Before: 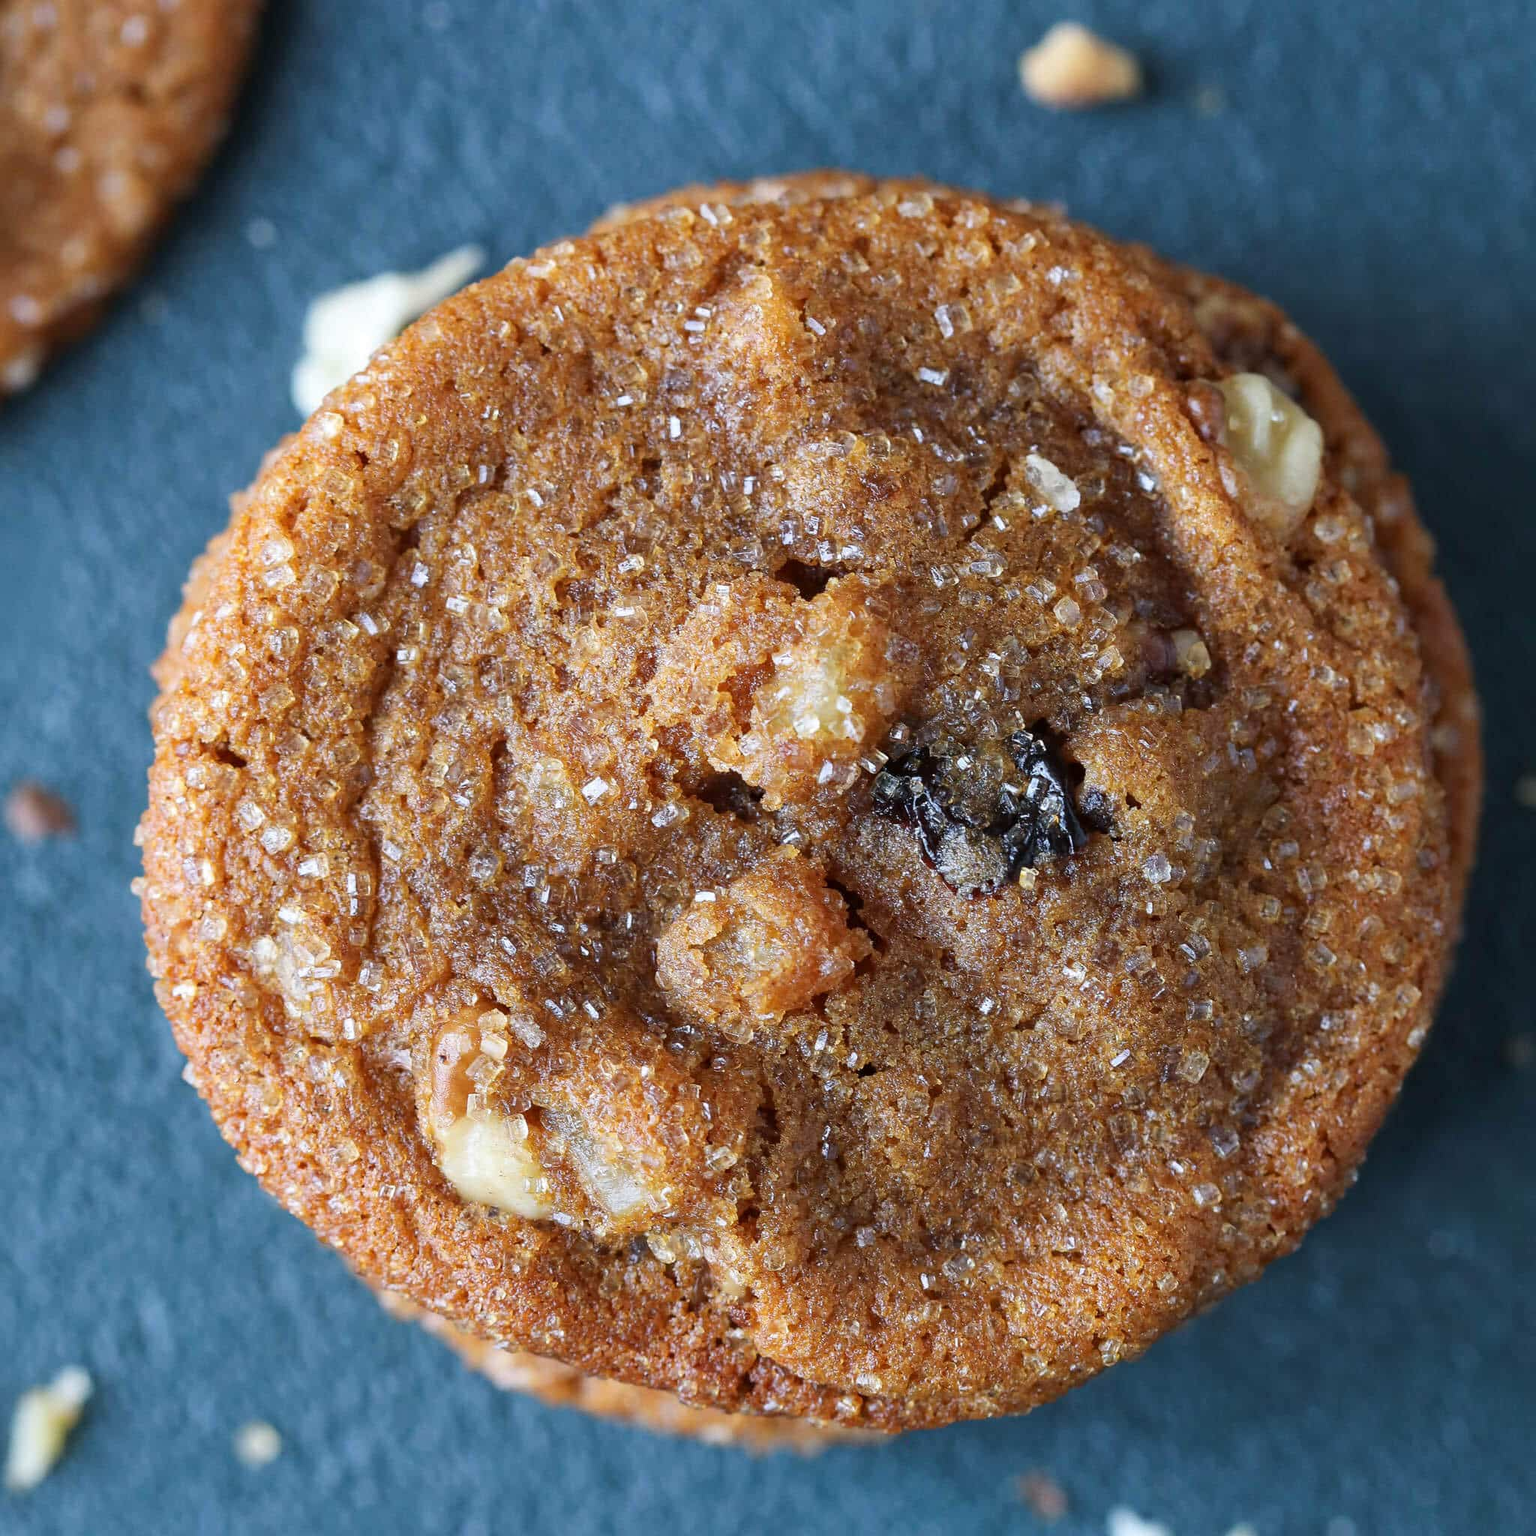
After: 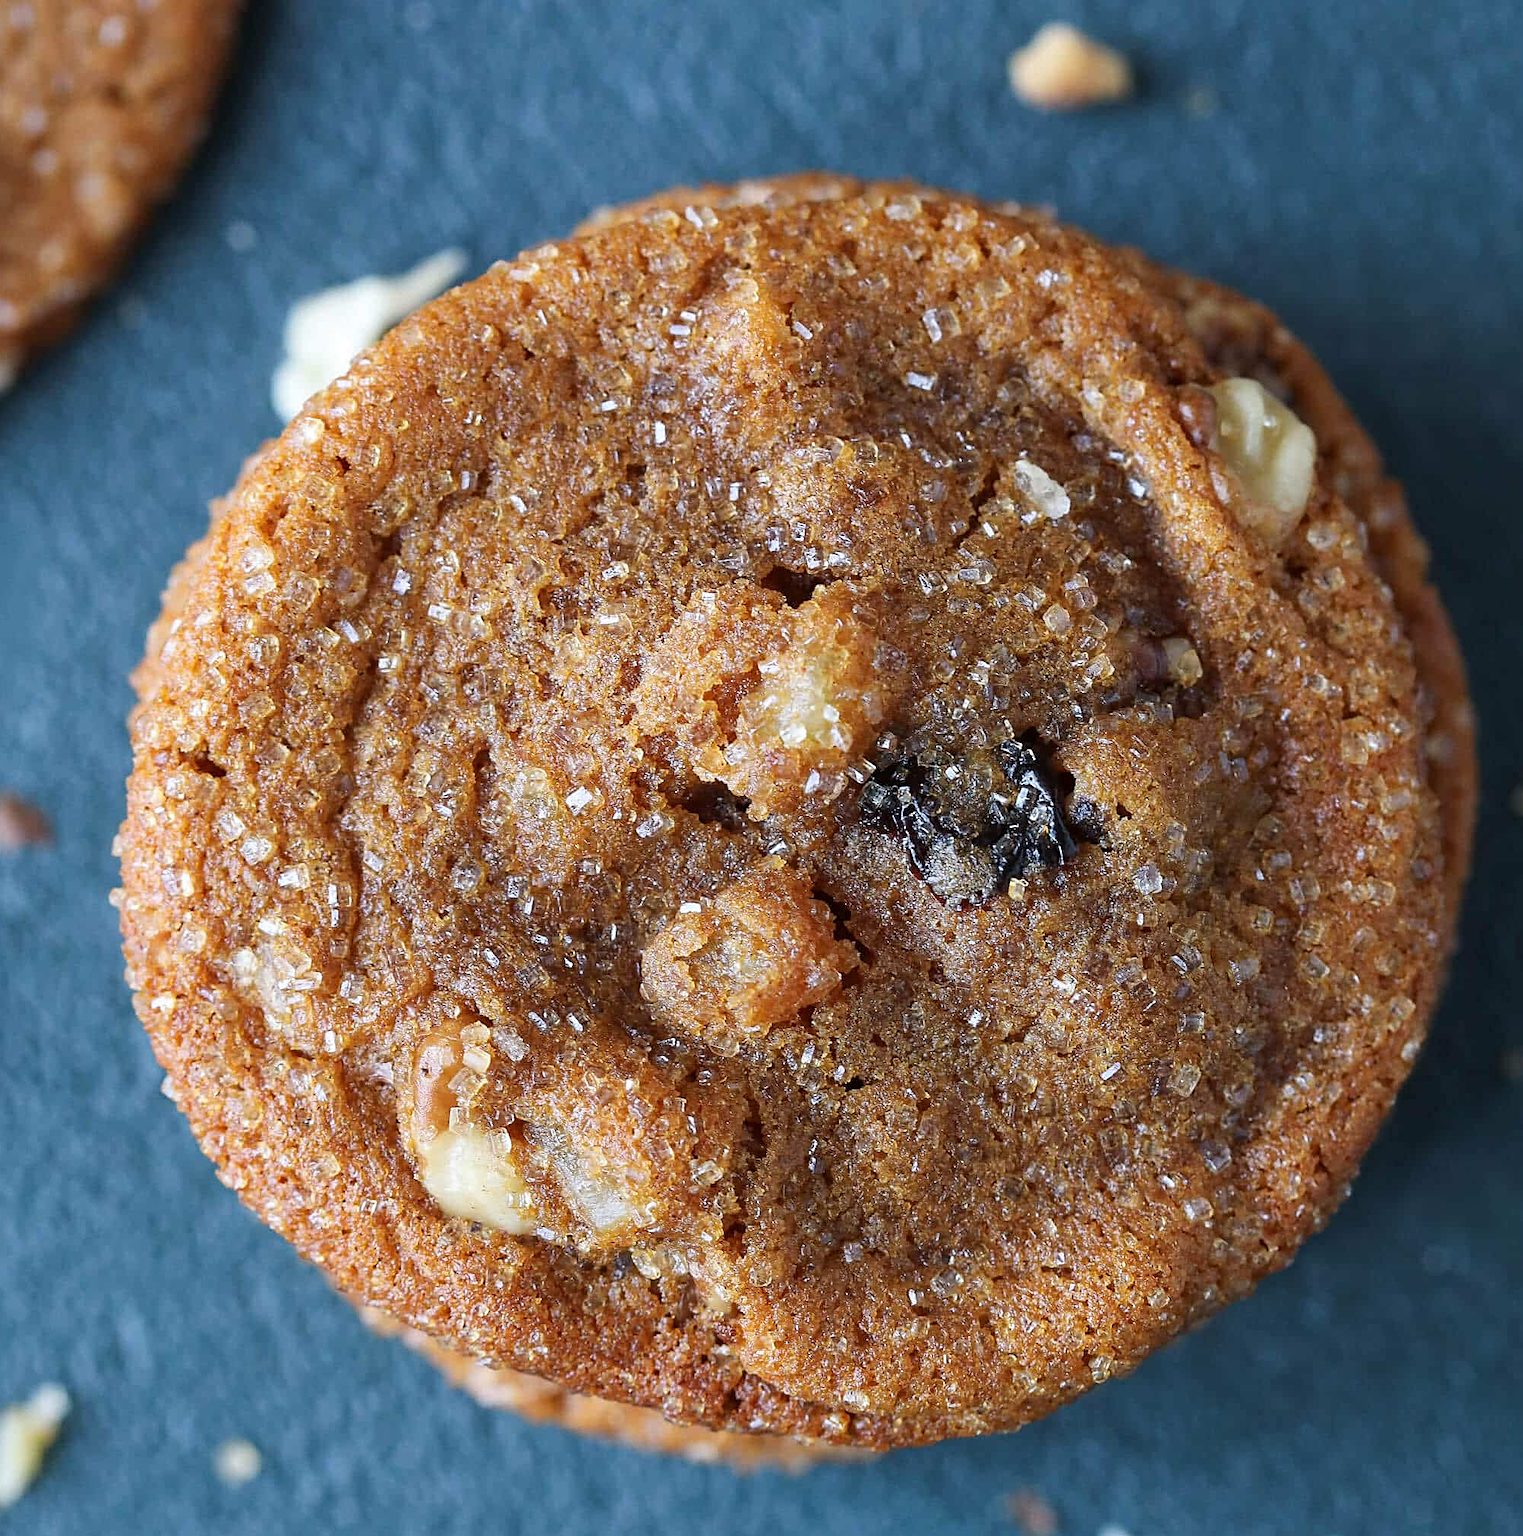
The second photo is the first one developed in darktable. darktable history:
sharpen: on, module defaults
crop and rotate: left 1.525%, right 0.519%, bottom 1.217%
